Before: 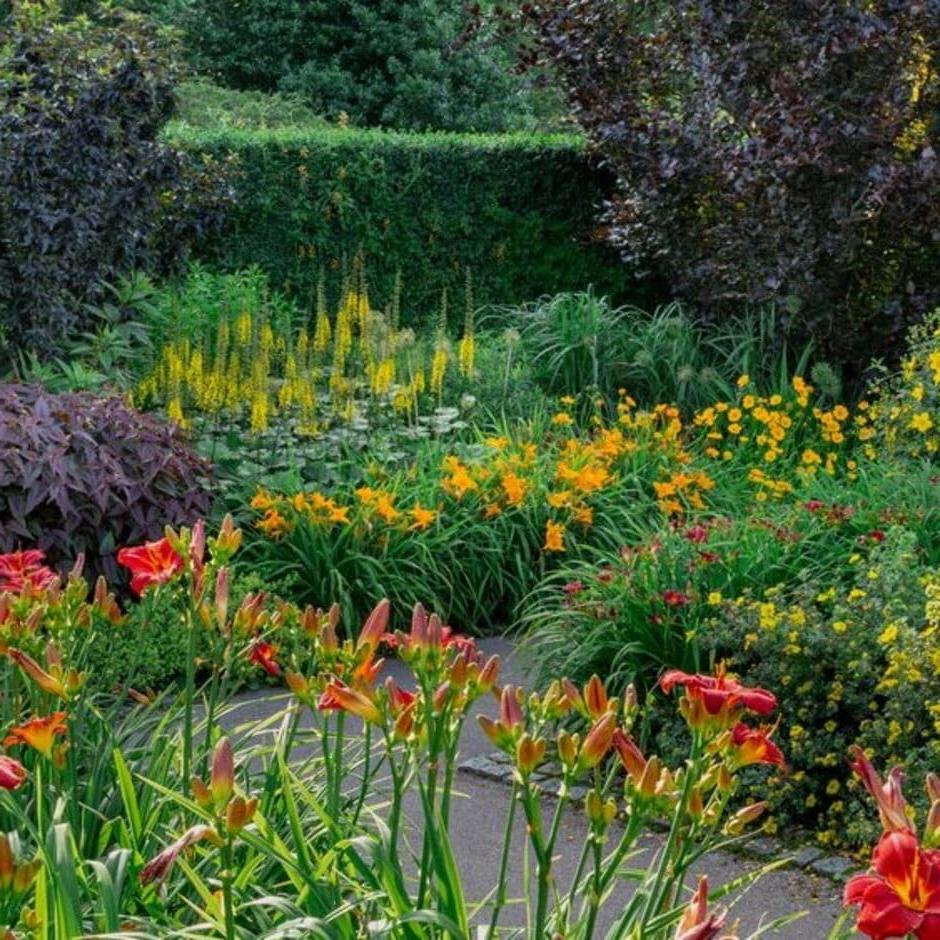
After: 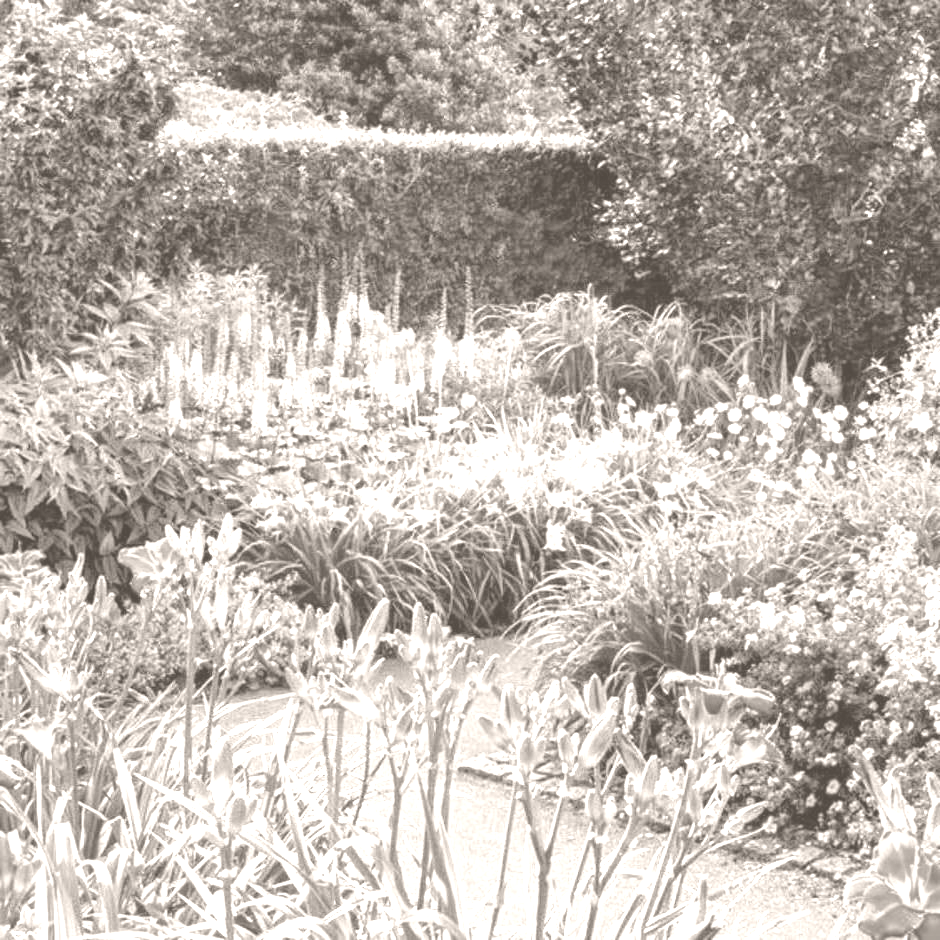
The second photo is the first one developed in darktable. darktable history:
base curve: curves: ch0 [(0, 0) (0.688, 0.865) (1, 1)], preserve colors none
color balance rgb: linear chroma grading › shadows -2.2%, linear chroma grading › highlights -15%, linear chroma grading › global chroma -10%, linear chroma grading › mid-tones -10%, perceptual saturation grading › global saturation 45%, perceptual saturation grading › highlights -50%, perceptual saturation grading › shadows 30%, perceptual brilliance grading › global brilliance 18%, global vibrance 45%
colorize: hue 34.49°, saturation 35.33%, source mix 100%, lightness 55%, version 1
